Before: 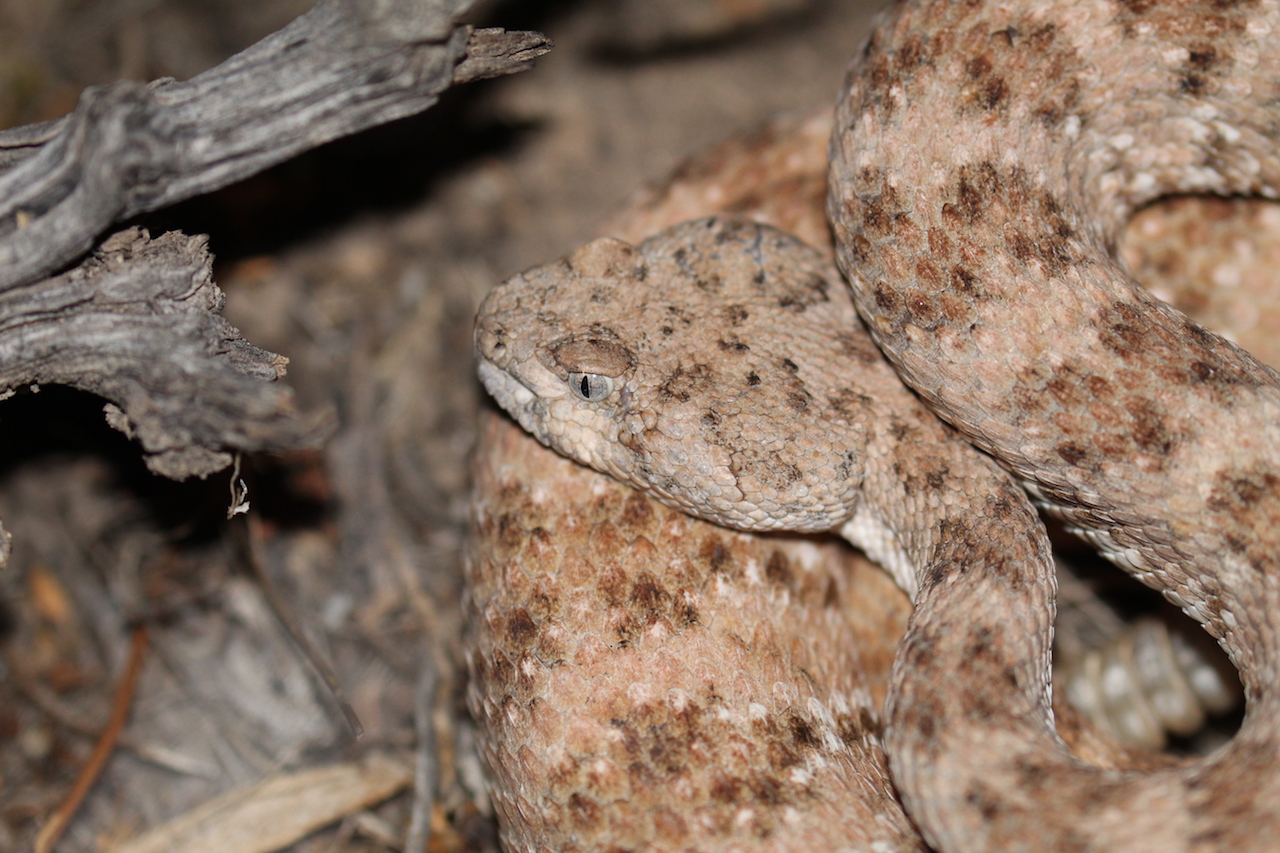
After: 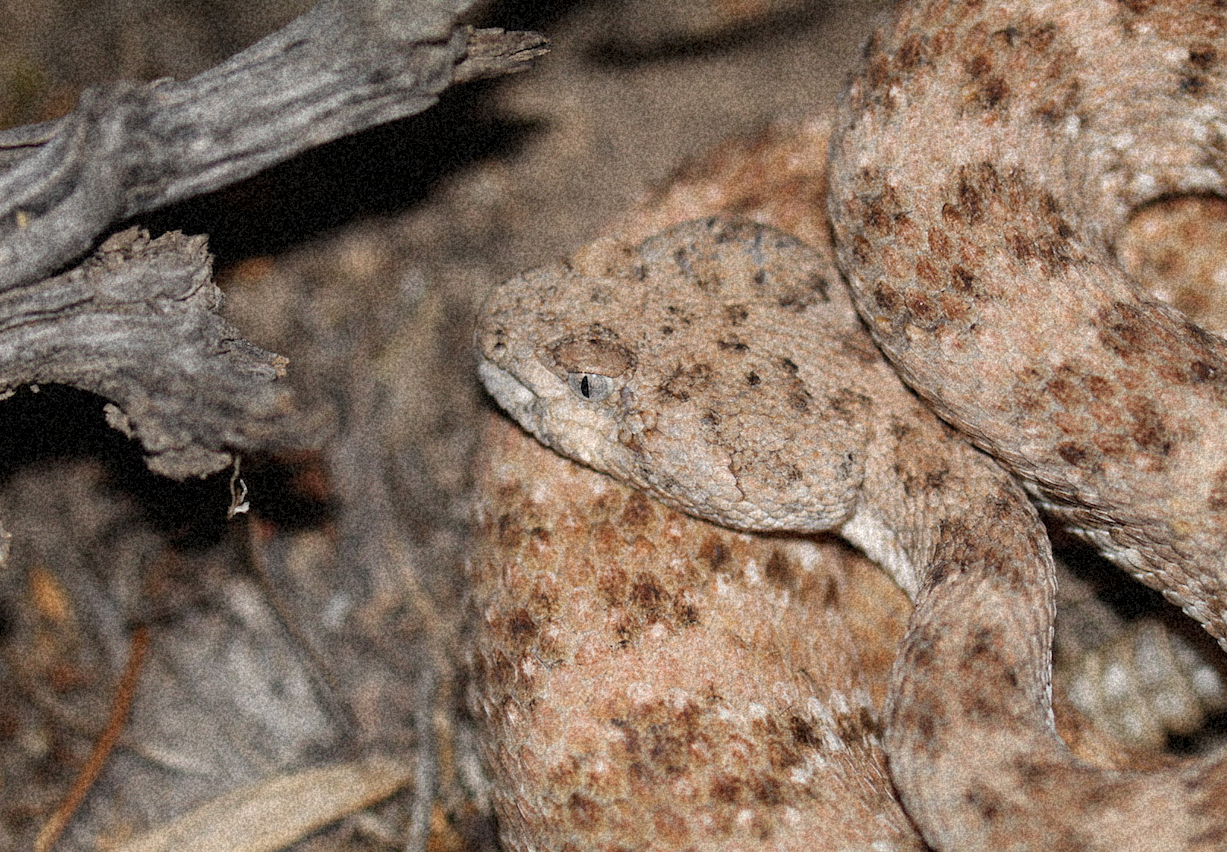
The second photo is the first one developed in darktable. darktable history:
crop: right 4.126%, bottom 0.031%
grain: coarseness 46.9 ISO, strength 50.21%, mid-tones bias 0%
